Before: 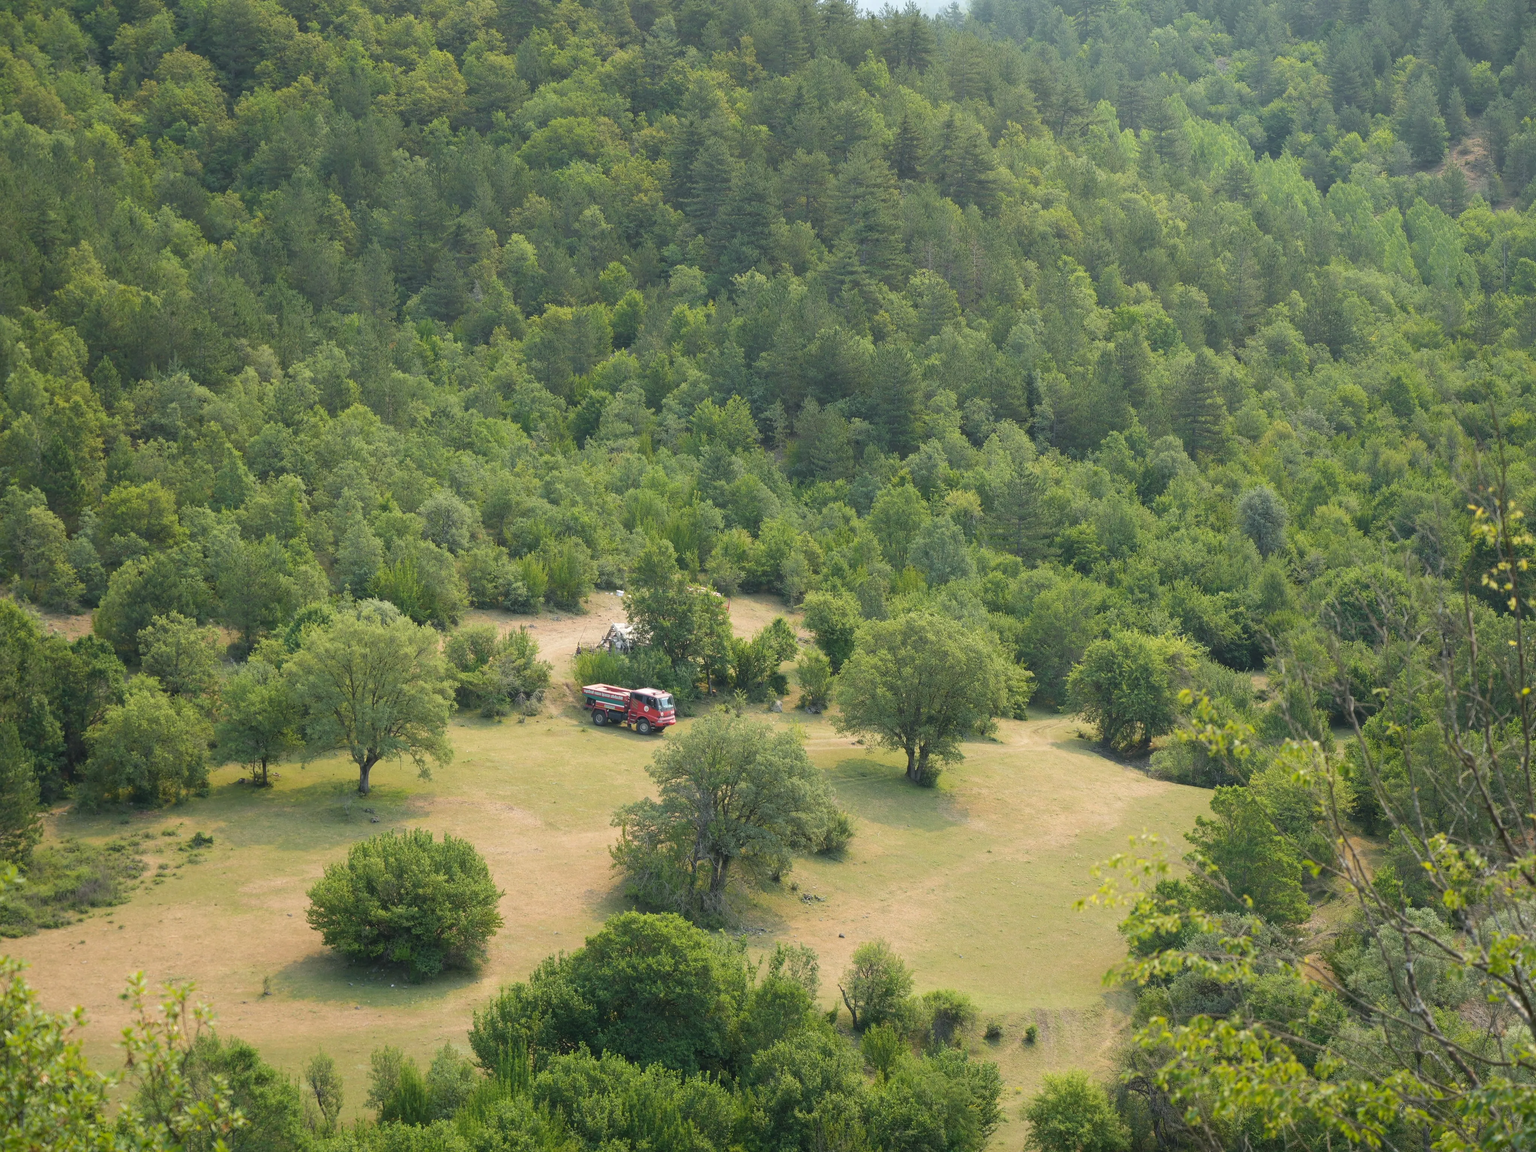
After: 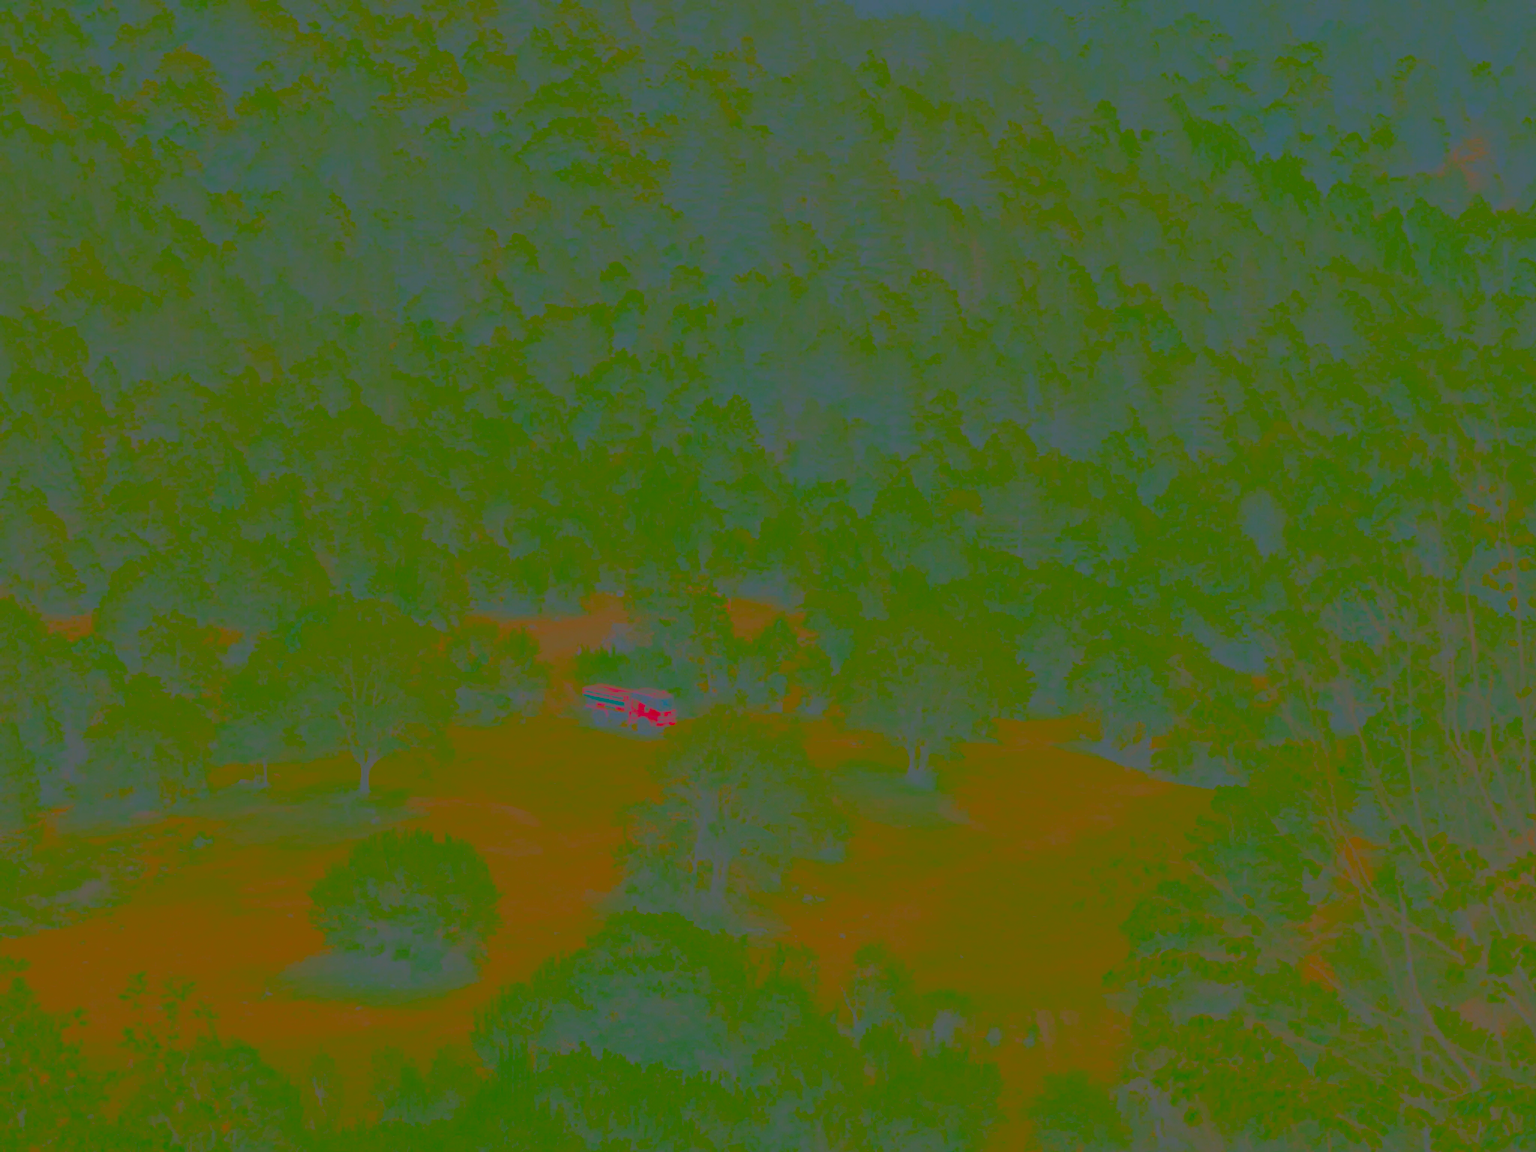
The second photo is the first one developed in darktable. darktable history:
sharpen: on, module defaults
contrast brightness saturation: contrast -0.983, brightness -0.173, saturation 0.748
